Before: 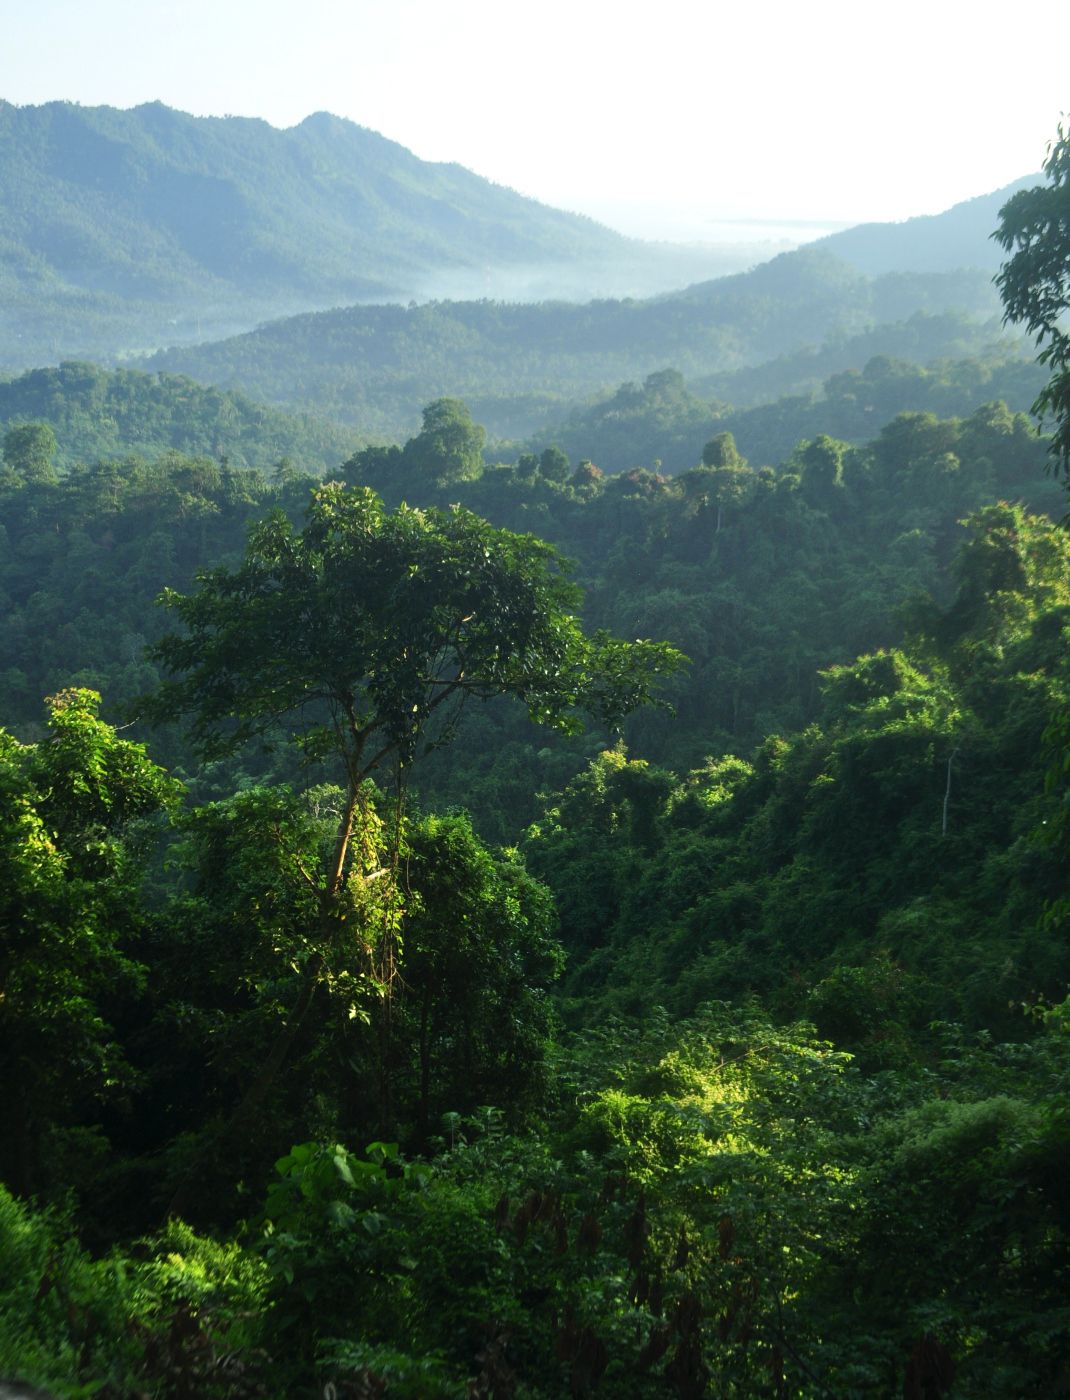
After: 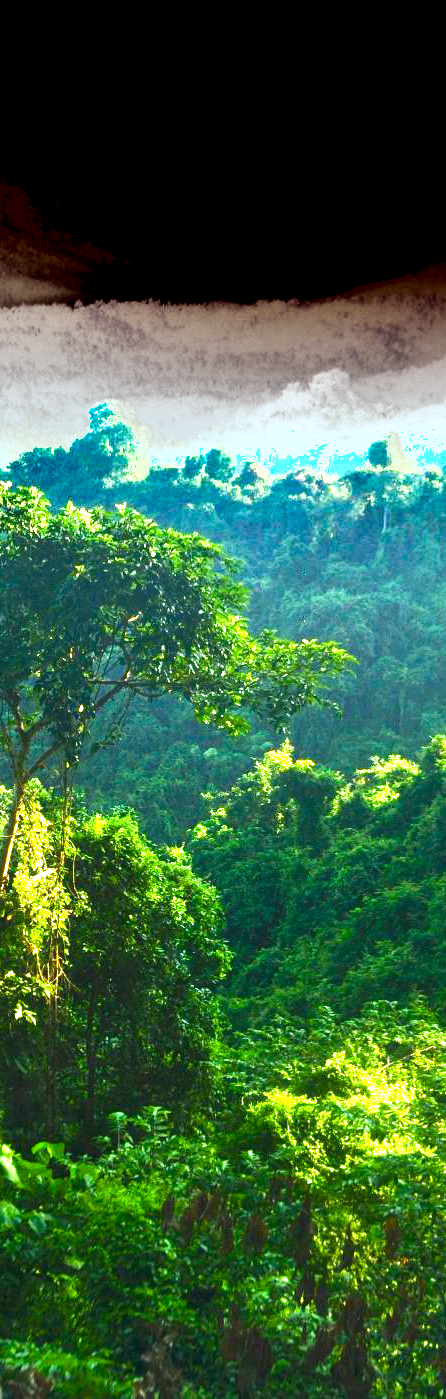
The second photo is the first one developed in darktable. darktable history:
crop: left 31.249%, right 27.046%
color balance rgb: perceptual saturation grading › global saturation 20%, perceptual saturation grading › highlights -49.071%, perceptual saturation grading › shadows 25.541%, perceptual brilliance grading › global brilliance 30.052%, perceptual brilliance grading › highlights 12.06%, perceptual brilliance grading › mid-tones 24.927%, global vibrance 39.653%
shadows and highlights: soften with gaussian
exposure: black level correction 0, exposure 1.099 EV, compensate exposure bias true, compensate highlight preservation false
